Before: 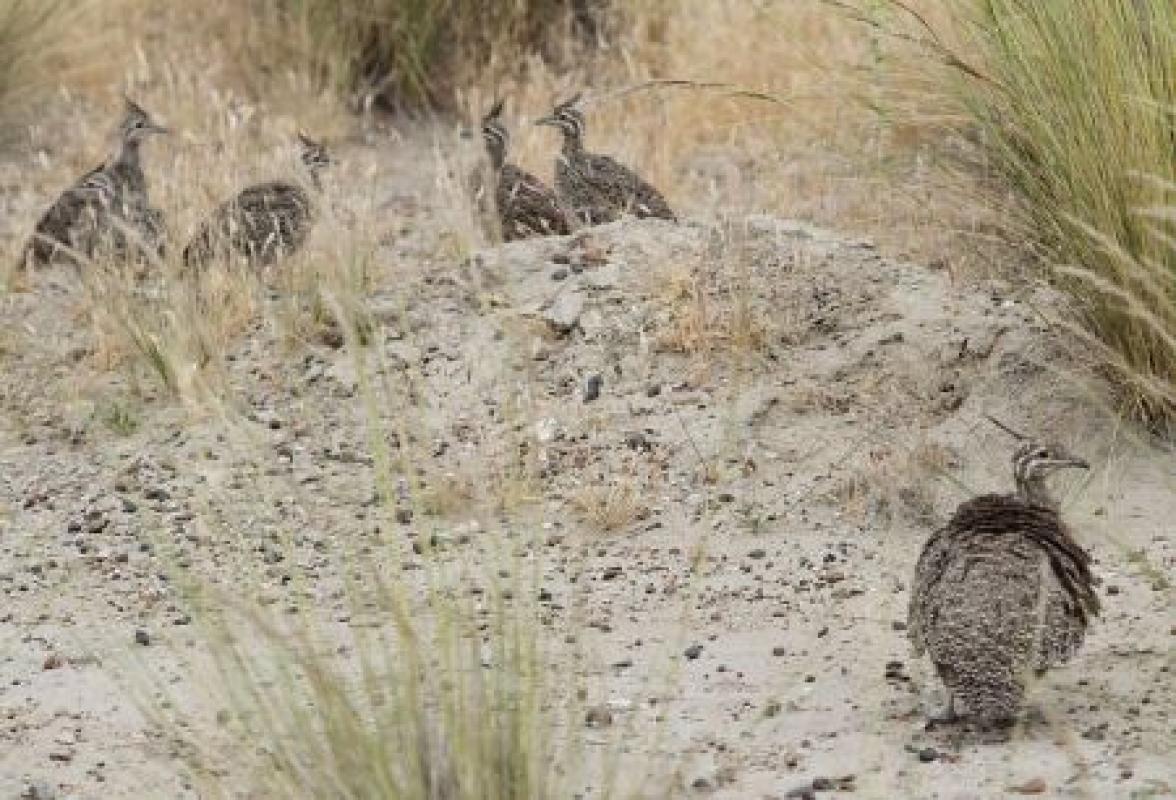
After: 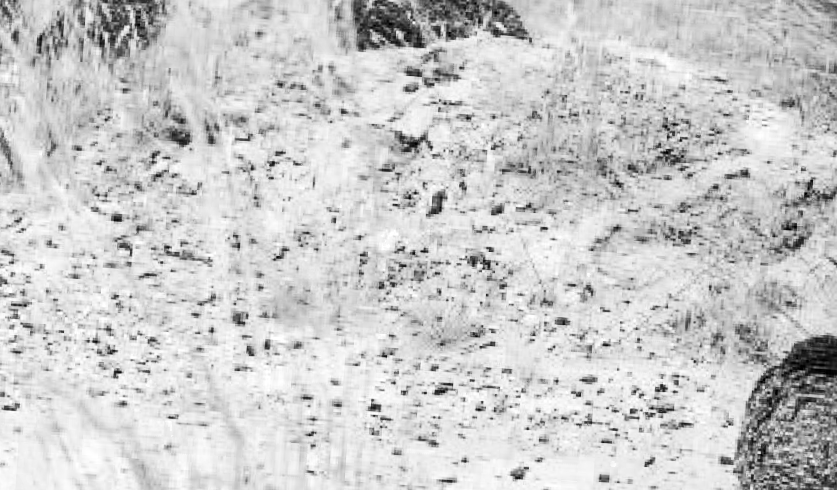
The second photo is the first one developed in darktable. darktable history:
local contrast: on, module defaults
tone equalizer: -8 EV -0.42 EV, -7 EV -0.394 EV, -6 EV -0.331 EV, -5 EV -0.246 EV, -3 EV 0.243 EV, -2 EV 0.331 EV, -1 EV 0.408 EV, +0 EV 0.424 EV
contrast brightness saturation: contrast 0.275
sharpen: amount 0.205
crop and rotate: angle -3.89°, left 9.825%, top 20.766%, right 12.048%, bottom 11.956%
color zones: curves: ch0 [(0.002, 0.589) (0.107, 0.484) (0.146, 0.249) (0.217, 0.352) (0.309, 0.525) (0.39, 0.404) (0.455, 0.169) (0.597, 0.055) (0.724, 0.212) (0.775, 0.691) (0.869, 0.571) (1, 0.587)]; ch1 [(0, 0) (0.143, 0) (0.286, 0) (0.429, 0) (0.571, 0) (0.714, 0) (0.857, 0)]
shadows and highlights: shadows -1.08, highlights 39.57
